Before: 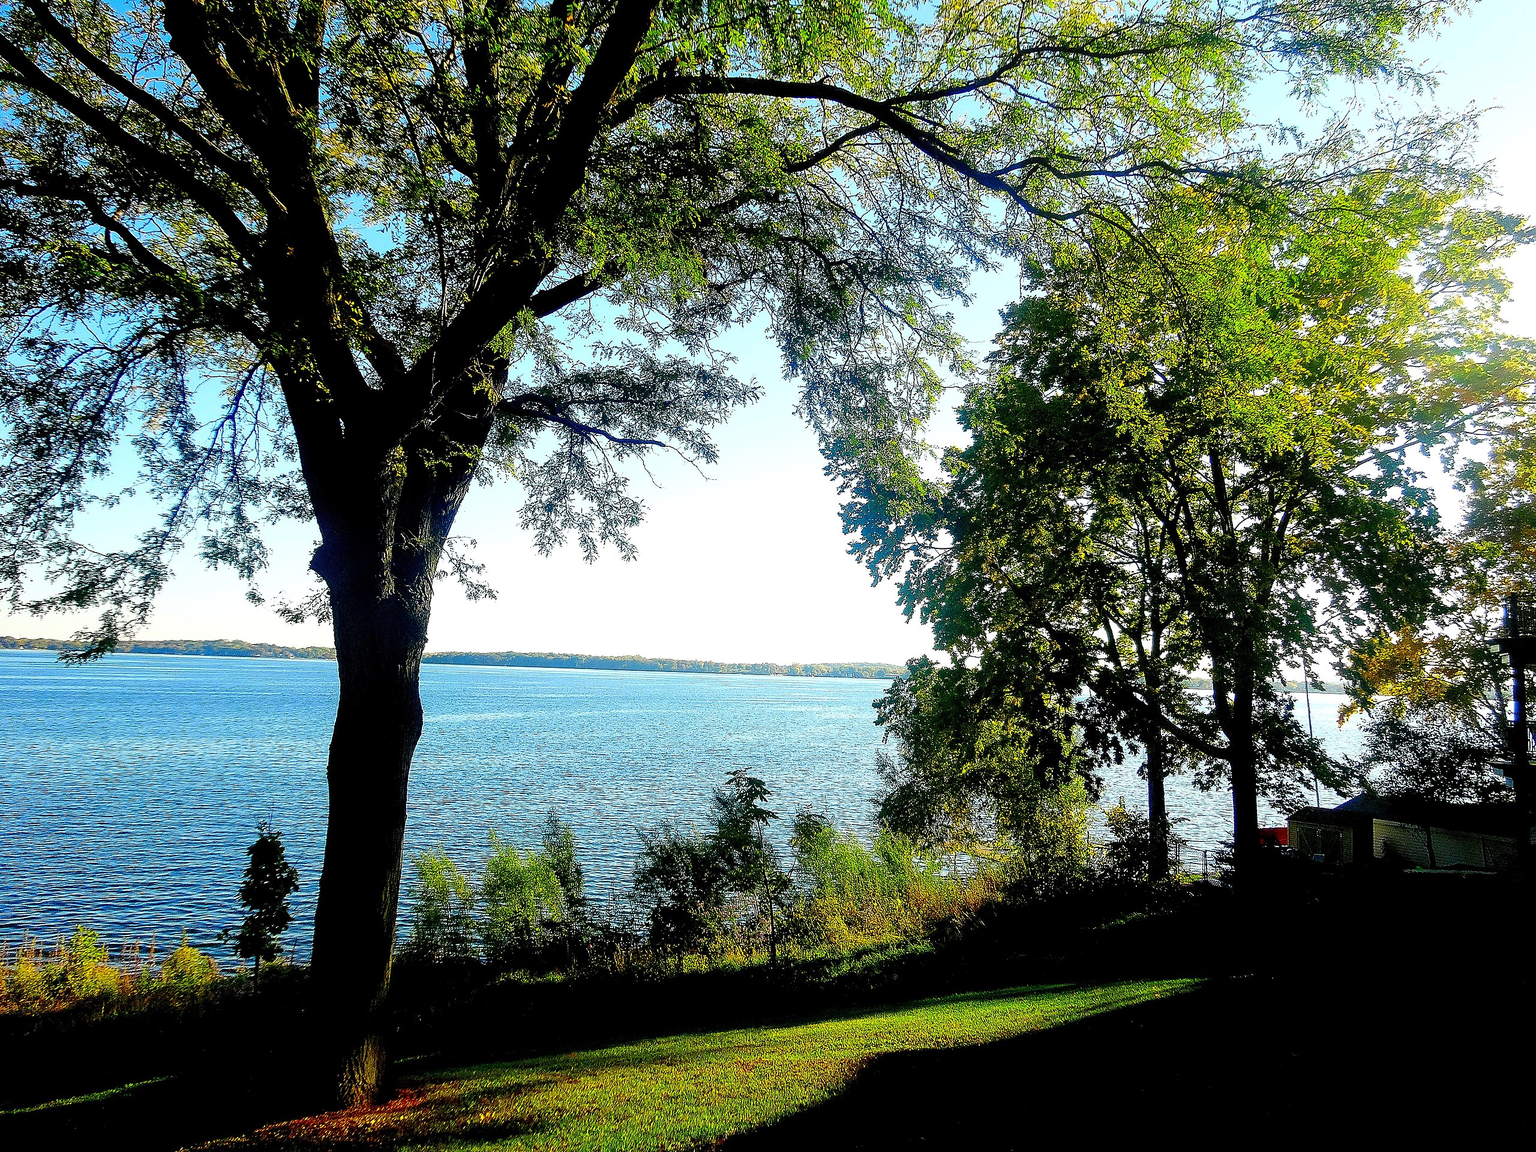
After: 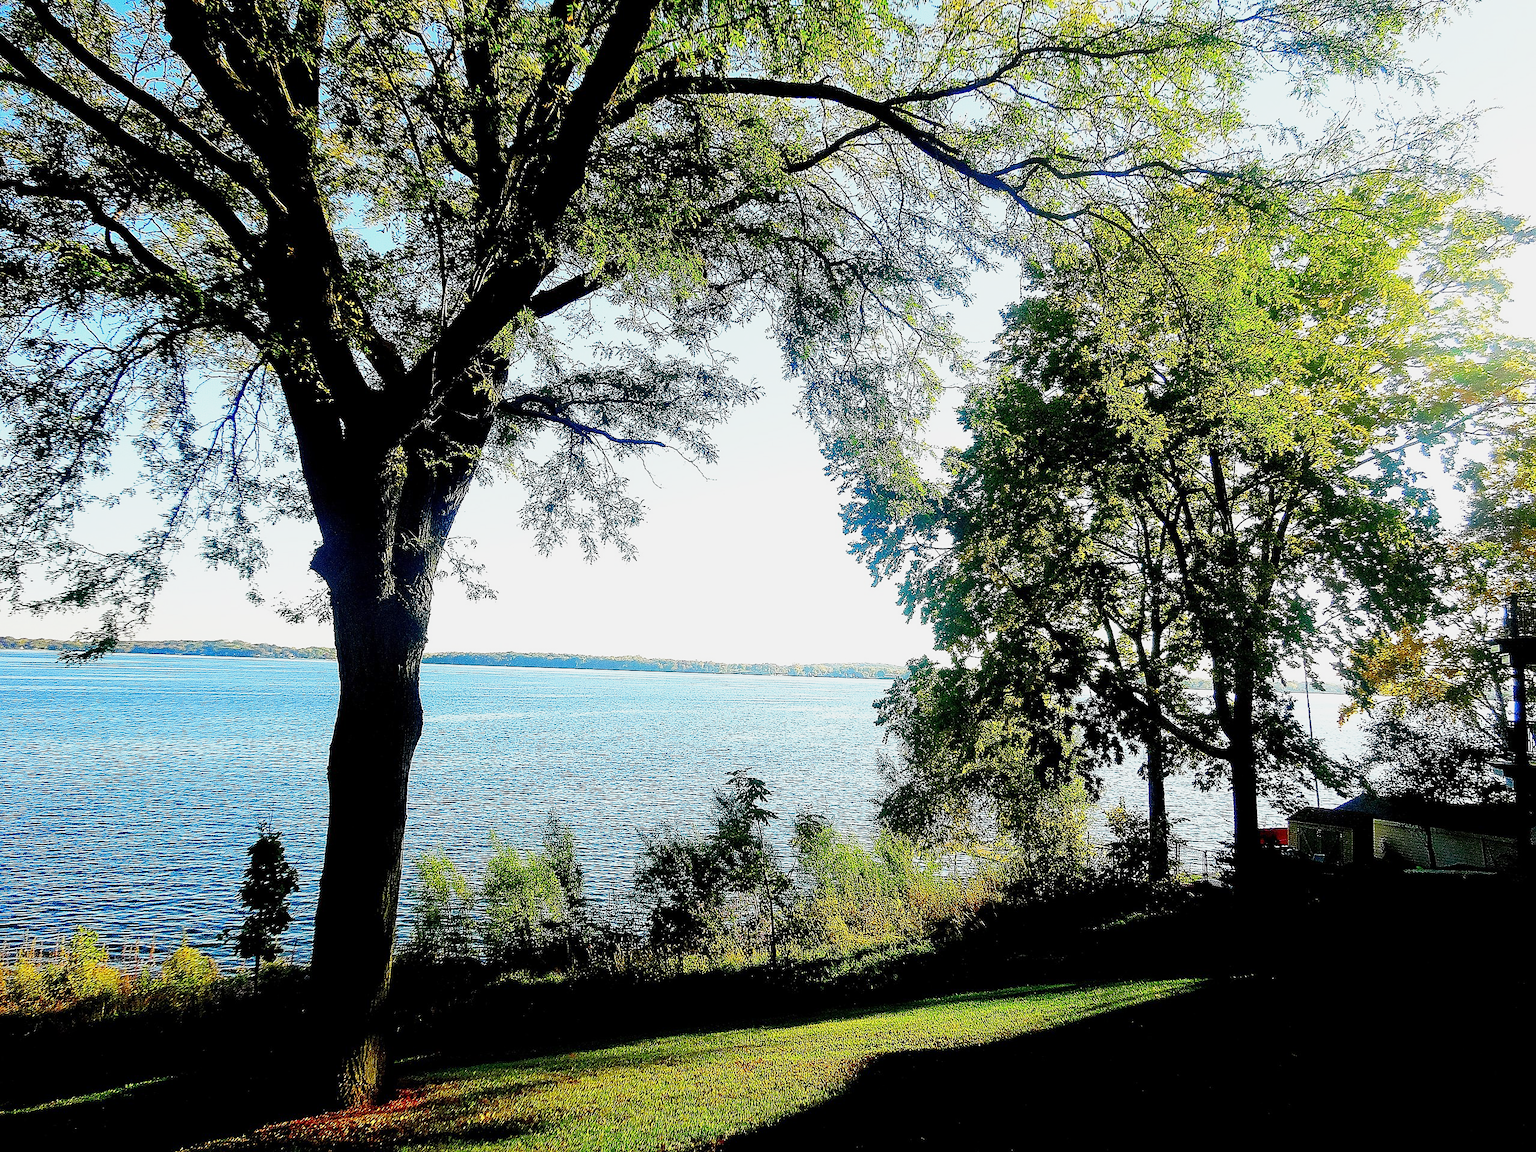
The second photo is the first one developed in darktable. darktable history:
sharpen: amount 0.2
base curve: curves: ch0 [(0, 0) (0.088, 0.125) (0.176, 0.251) (0.354, 0.501) (0.613, 0.749) (1, 0.877)], preserve colors none
